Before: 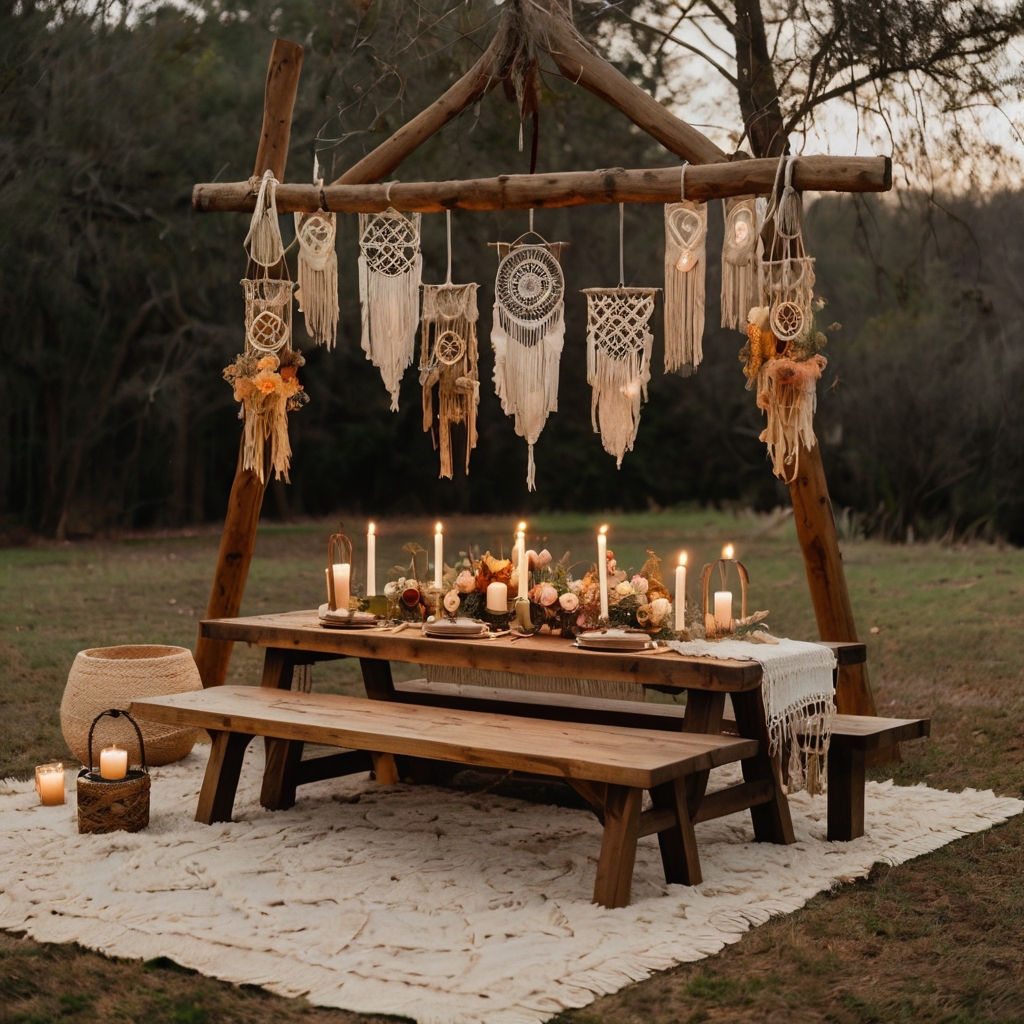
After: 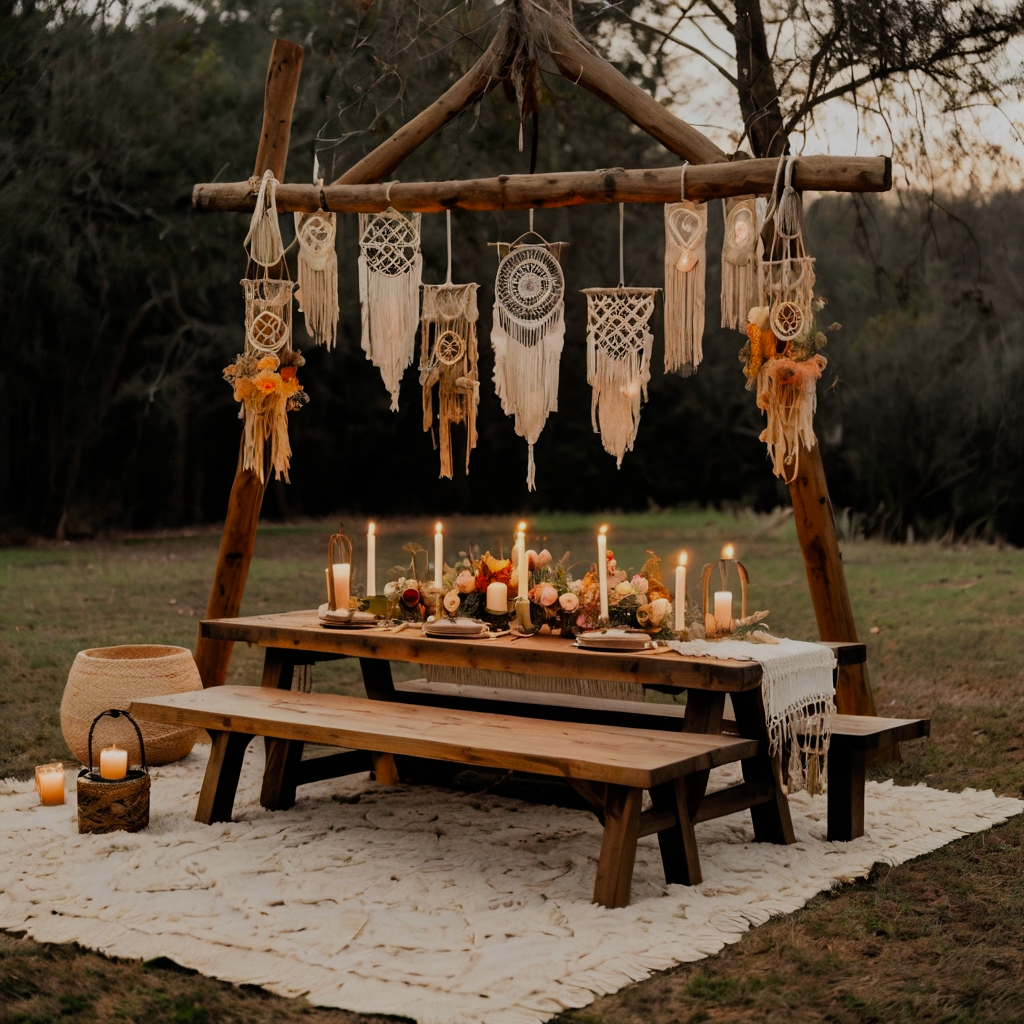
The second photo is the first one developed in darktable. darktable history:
vibrance: vibrance 95.34%
filmic rgb: black relative exposure -7.65 EV, white relative exposure 4.56 EV, hardness 3.61, color science v6 (2022)
